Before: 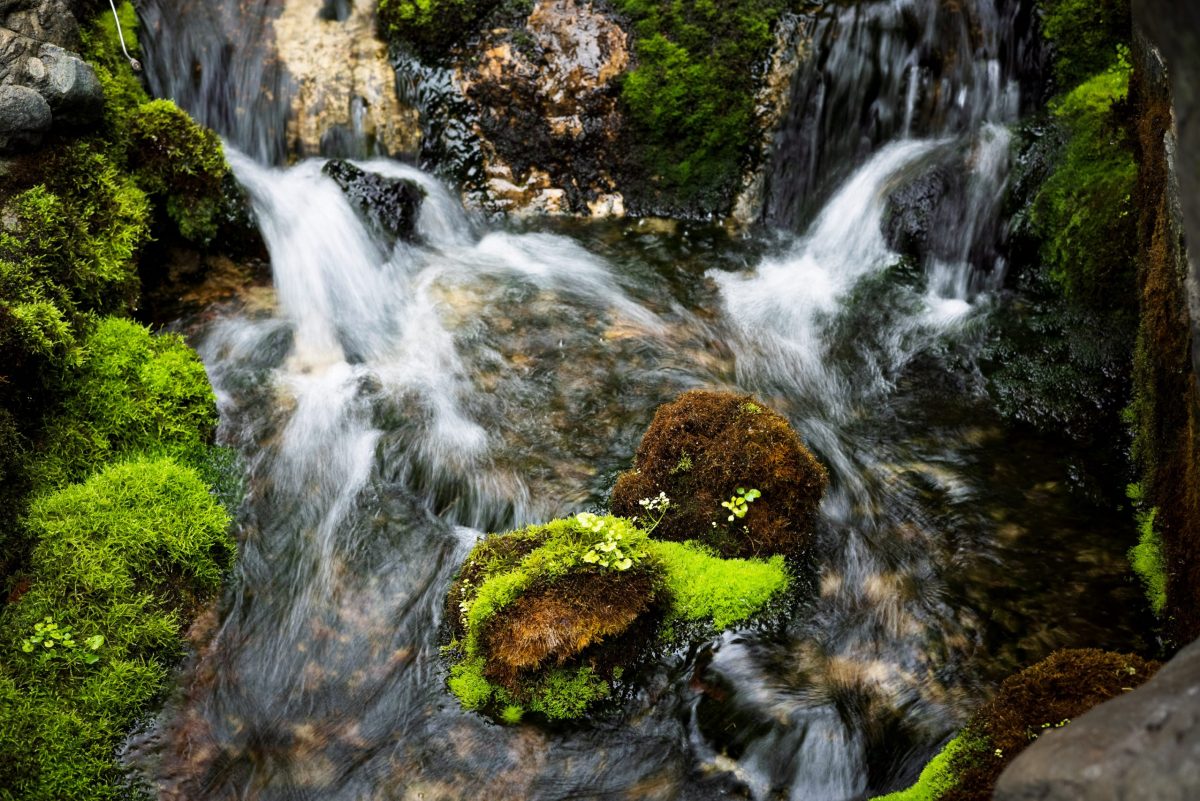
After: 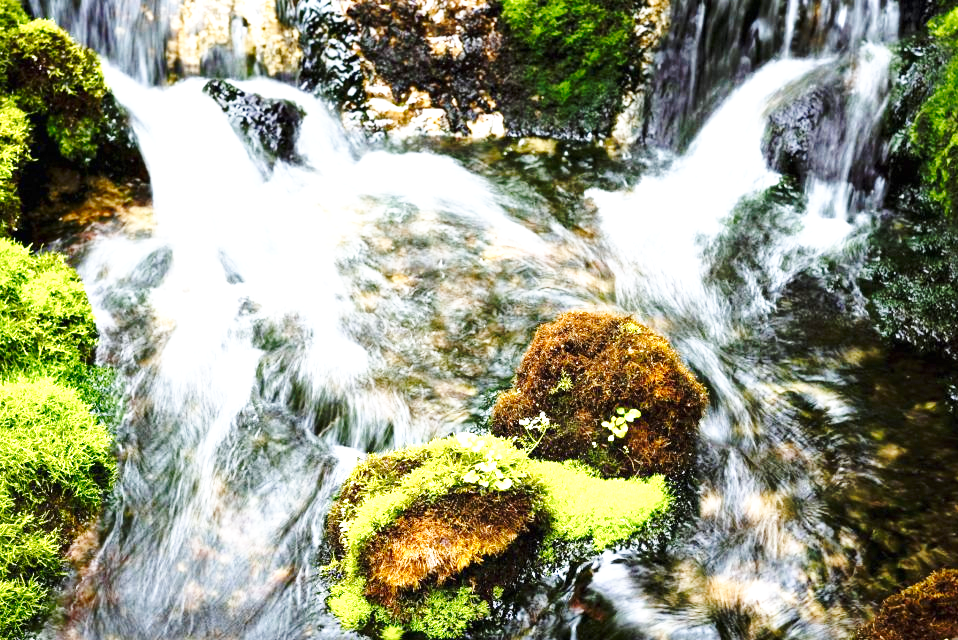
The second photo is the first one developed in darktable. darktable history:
tone curve: curves: ch0 [(0, 0) (0.003, 0.003) (0.011, 0.012) (0.025, 0.026) (0.044, 0.046) (0.069, 0.072) (0.1, 0.104) (0.136, 0.141) (0.177, 0.185) (0.224, 0.247) (0.277, 0.335) (0.335, 0.447) (0.399, 0.539) (0.468, 0.636) (0.543, 0.723) (0.623, 0.803) (0.709, 0.873) (0.801, 0.936) (0.898, 0.978) (1, 1)], preserve colors none
exposure: black level correction 0, exposure 1.3 EV, compensate exposure bias true, compensate highlight preservation false
shadows and highlights: radius 264.75, soften with gaussian
white balance: red 0.976, blue 1.04
crop and rotate: left 10.071%, top 10.071%, right 10.02%, bottom 10.02%
